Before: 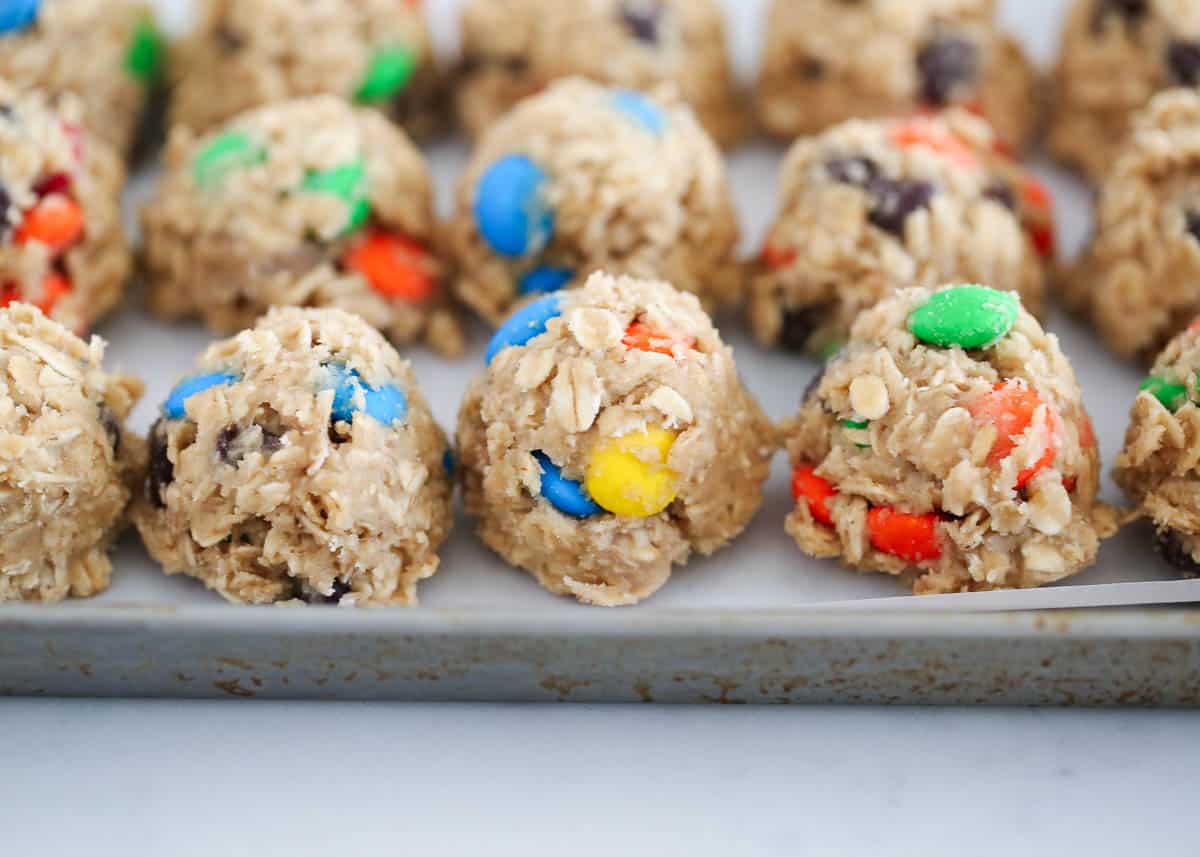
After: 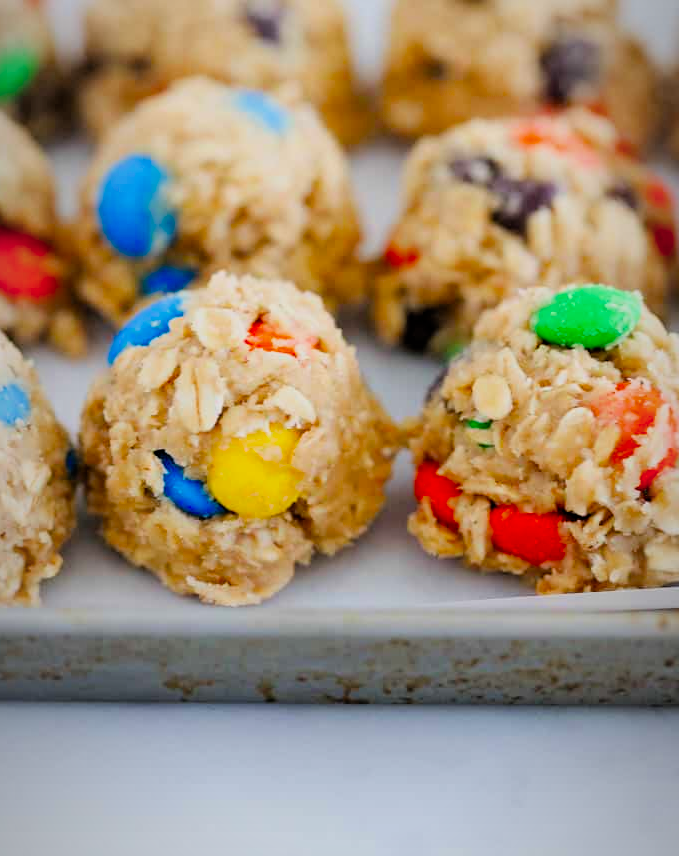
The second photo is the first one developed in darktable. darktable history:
vignetting: fall-off start 97%, fall-off radius 100%, width/height ratio 0.609, unbound false
color balance rgb: perceptual saturation grading › global saturation 10%, global vibrance 10%
crop: left 31.458%, top 0%, right 11.876%
contrast equalizer: y [[0.5 ×6], [0.5 ×6], [0.5, 0.5, 0.501, 0.545, 0.707, 0.863], [0 ×6], [0 ×6]]
filmic rgb: black relative exposure -7.75 EV, white relative exposure 4.4 EV, threshold 3 EV, target black luminance 0%, hardness 3.76, latitude 50.51%, contrast 1.074, highlights saturation mix 10%, shadows ↔ highlights balance -0.22%, color science v4 (2020), enable highlight reconstruction true
